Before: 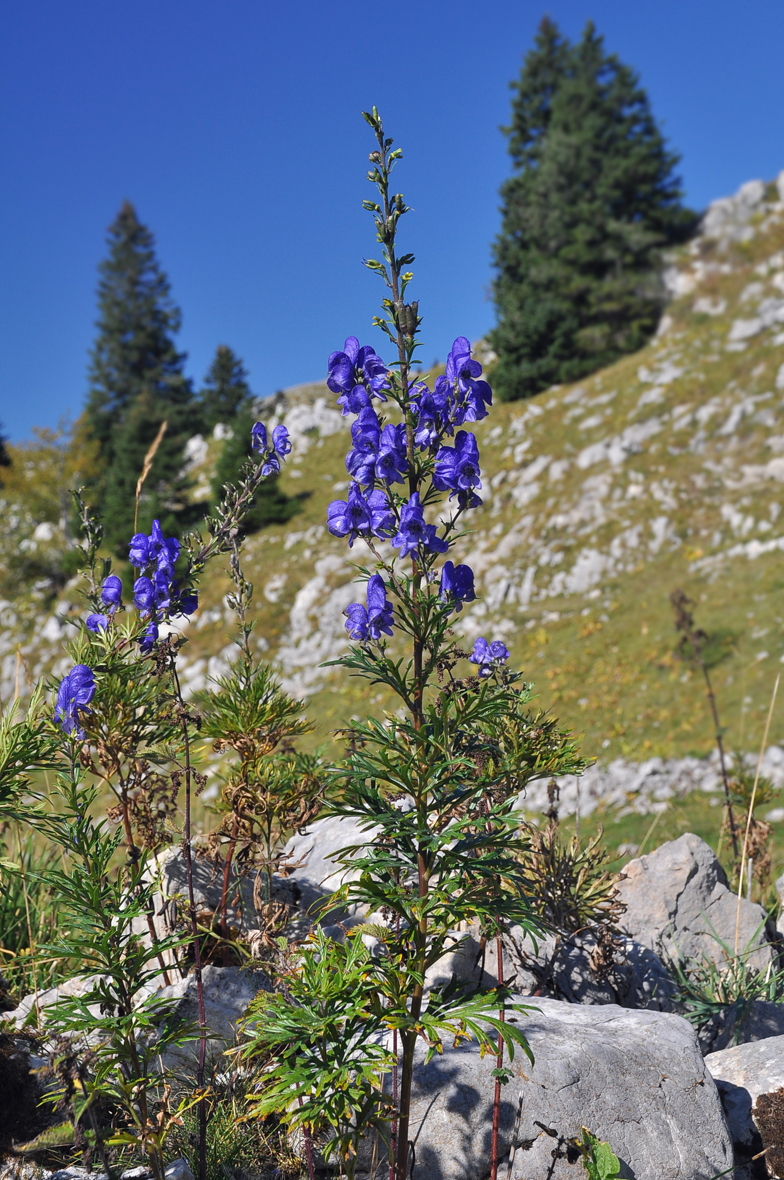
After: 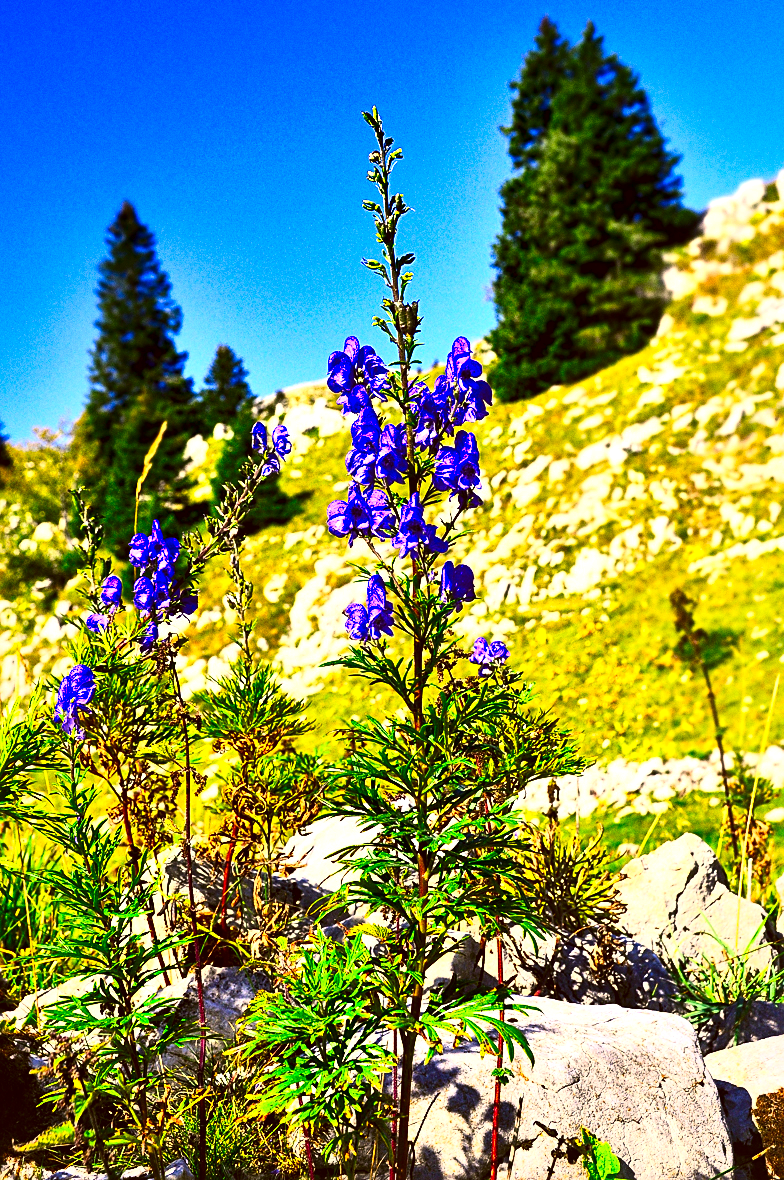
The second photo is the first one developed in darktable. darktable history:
contrast brightness saturation: contrast 0.83, brightness 0.59, saturation 0.59
local contrast: mode bilateral grid, contrast 44, coarseness 69, detail 214%, midtone range 0.2
rotate and perspective: crop left 0, crop top 0
color correction: highlights a* 10.44, highlights b* 30.04, shadows a* 2.73, shadows b* 17.51, saturation 1.72
tone curve: curves: ch0 [(0, 0) (0.08, 0.056) (0.4, 0.4) (0.6, 0.612) (0.92, 0.924) (1, 1)], color space Lab, linked channels, preserve colors none
color calibration: illuminant Planckian (black body), x 0.375, y 0.373, temperature 4117 K
grain: coarseness 0.09 ISO
sharpen: on, module defaults
